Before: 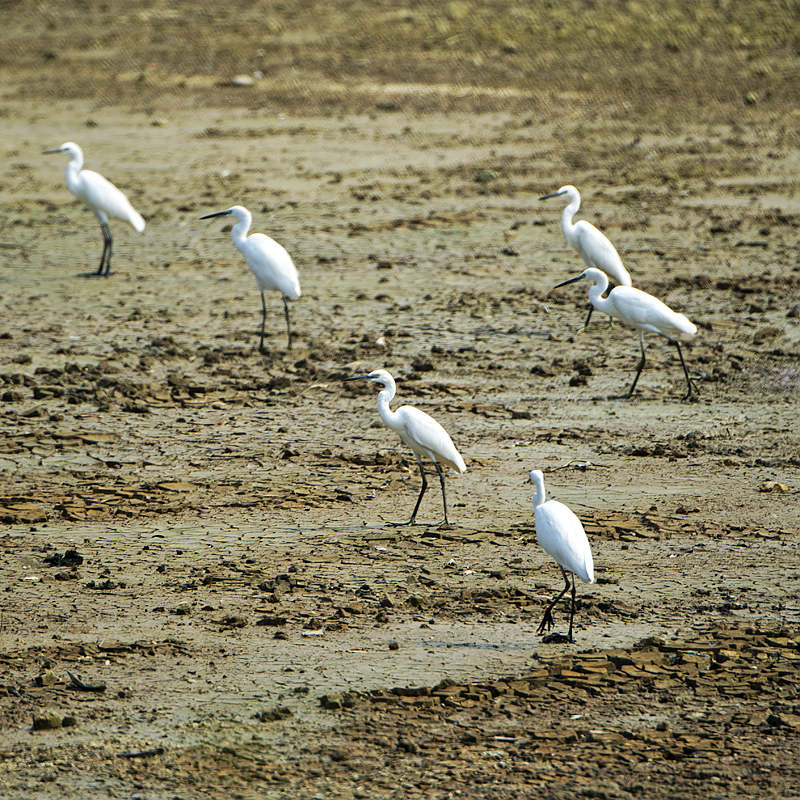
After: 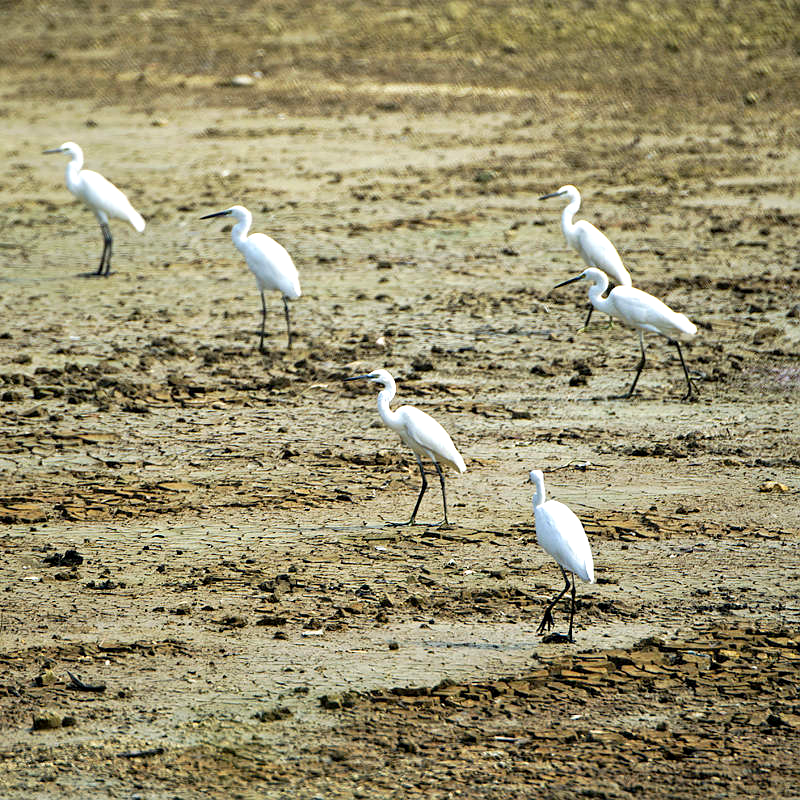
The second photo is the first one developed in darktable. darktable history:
tone equalizer: on, module defaults
exposure: black level correction 0.004, exposure 0.419 EV, compensate highlight preservation false
